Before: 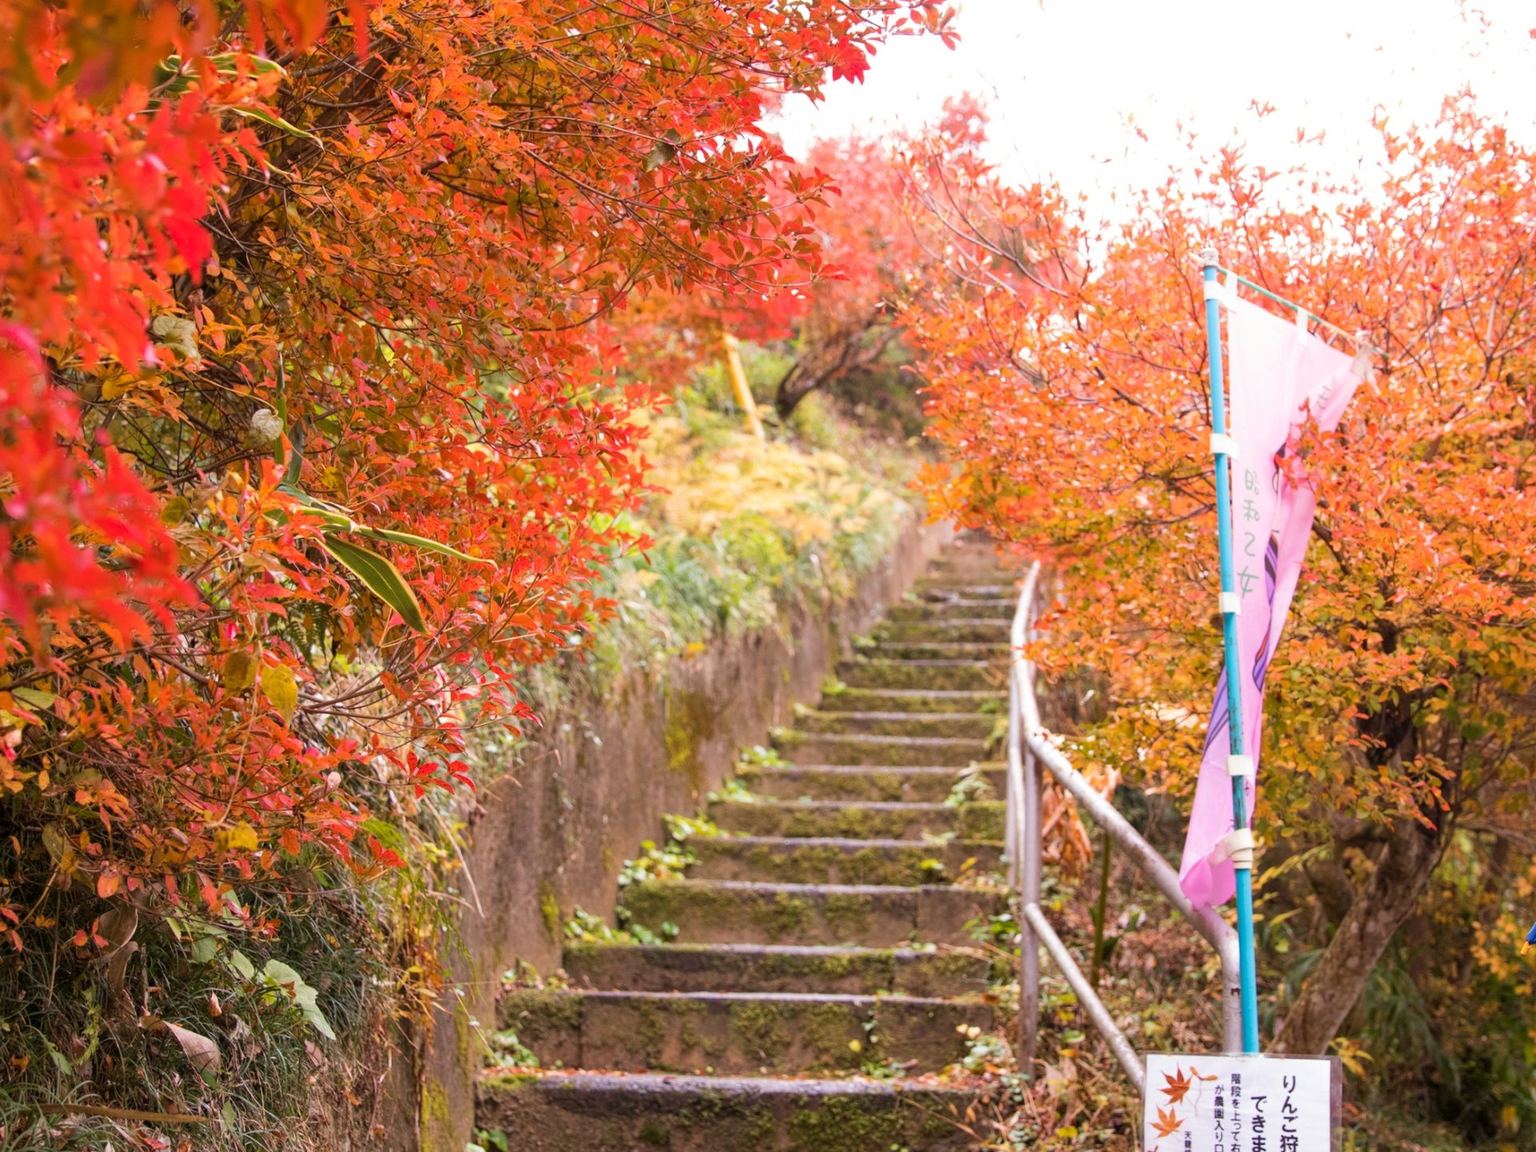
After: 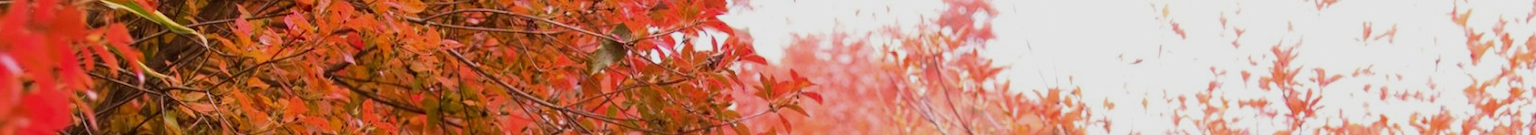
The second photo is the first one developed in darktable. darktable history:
crop and rotate: left 9.644%, top 9.491%, right 6.021%, bottom 80.509%
exposure: exposure -0.36 EV, compensate highlight preservation false
